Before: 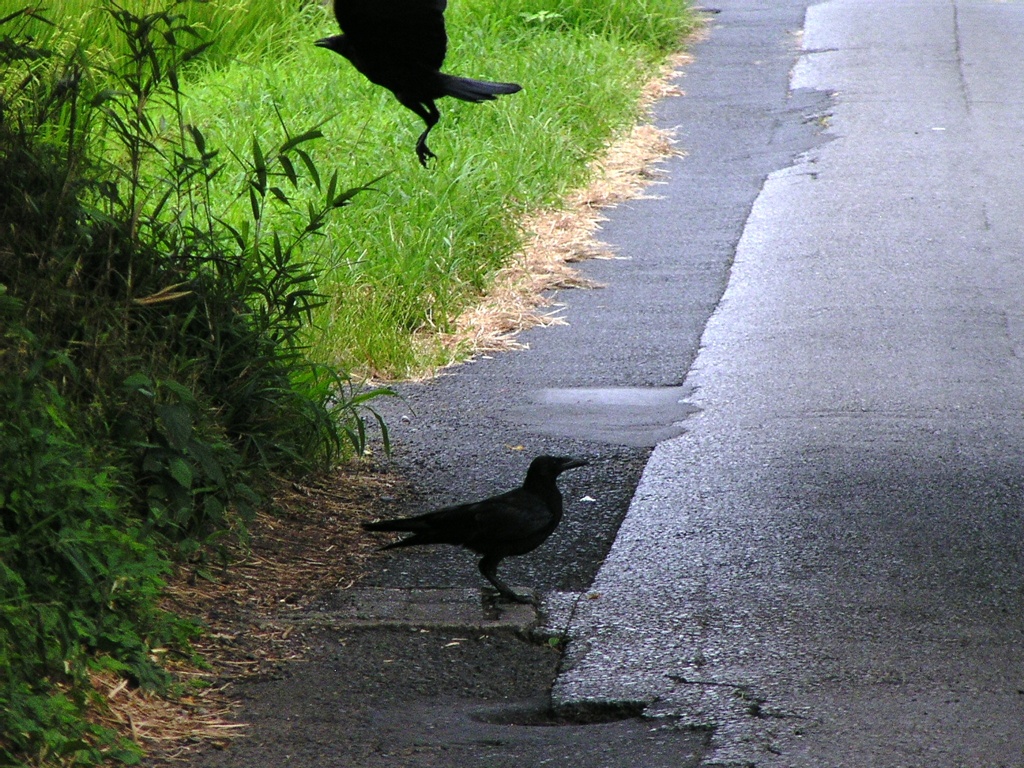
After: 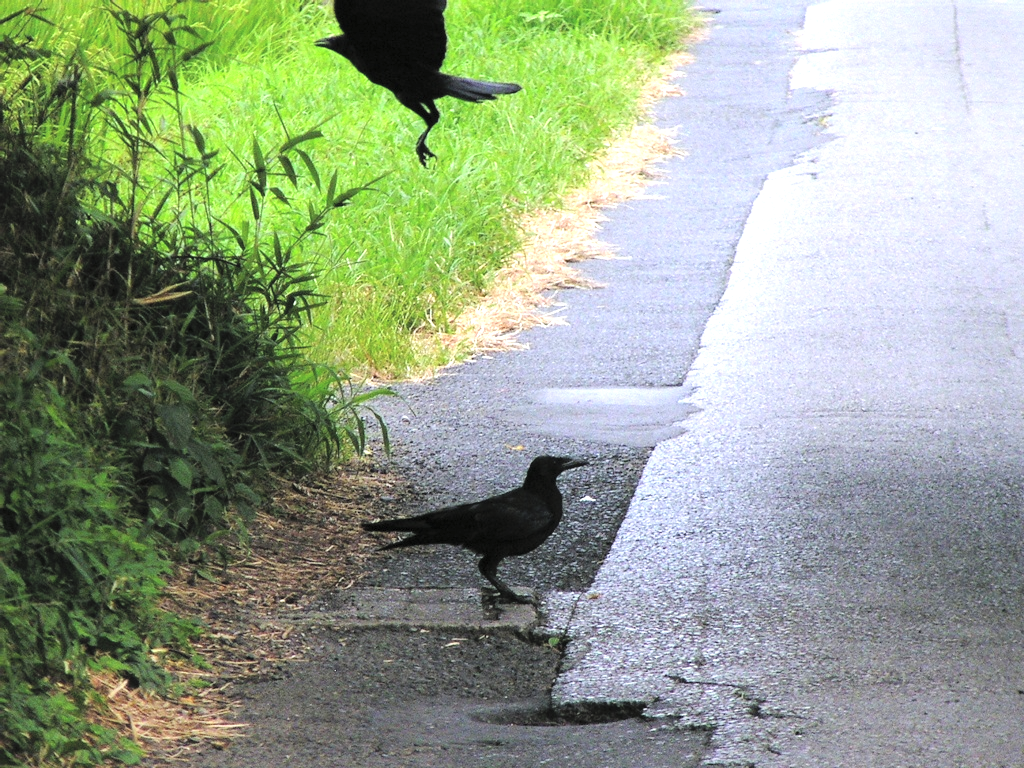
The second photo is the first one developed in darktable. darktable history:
tone equalizer: -8 EV -0.764 EV, -7 EV -0.668 EV, -6 EV -0.603 EV, -5 EV -0.424 EV, -3 EV 0.382 EV, -2 EV 0.6 EV, -1 EV 0.68 EV, +0 EV 0.719 EV
contrast brightness saturation: brightness 0.271
